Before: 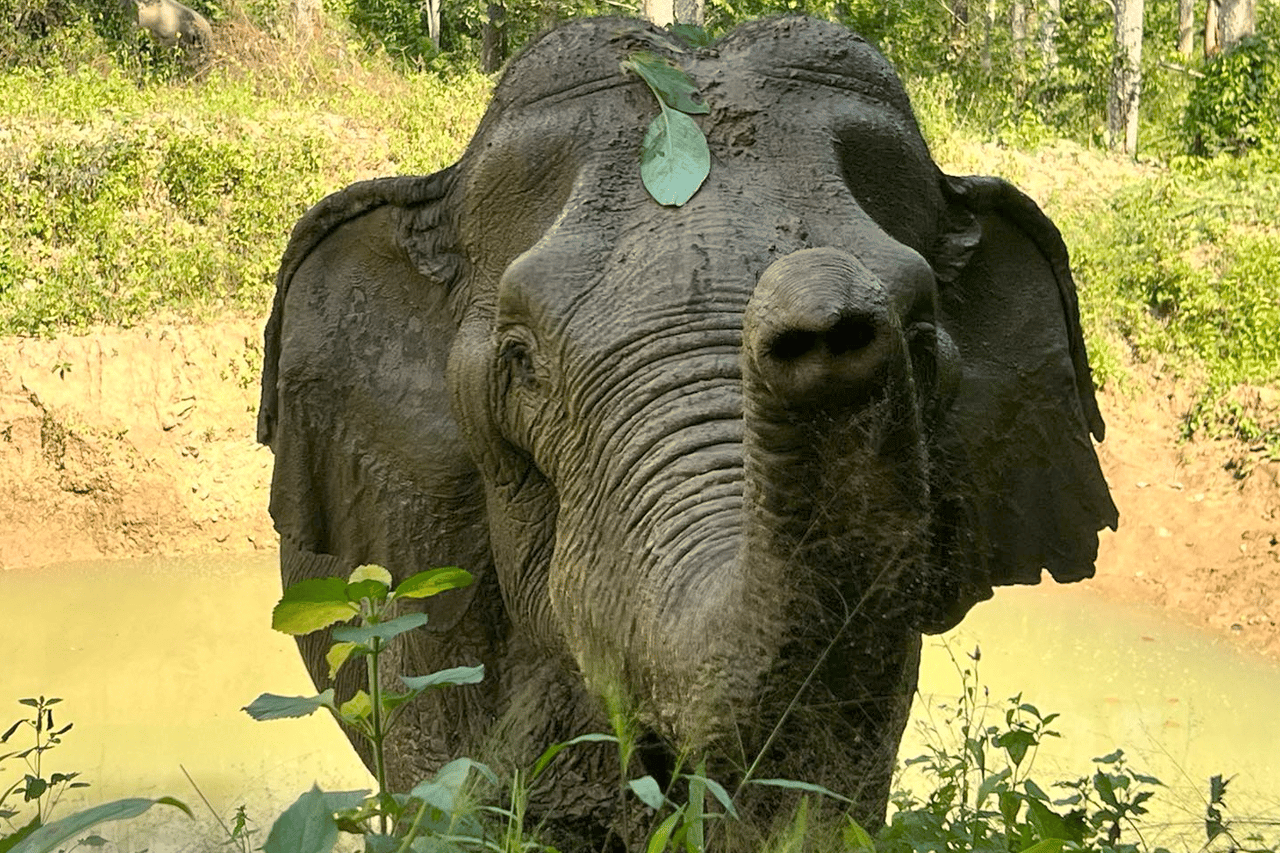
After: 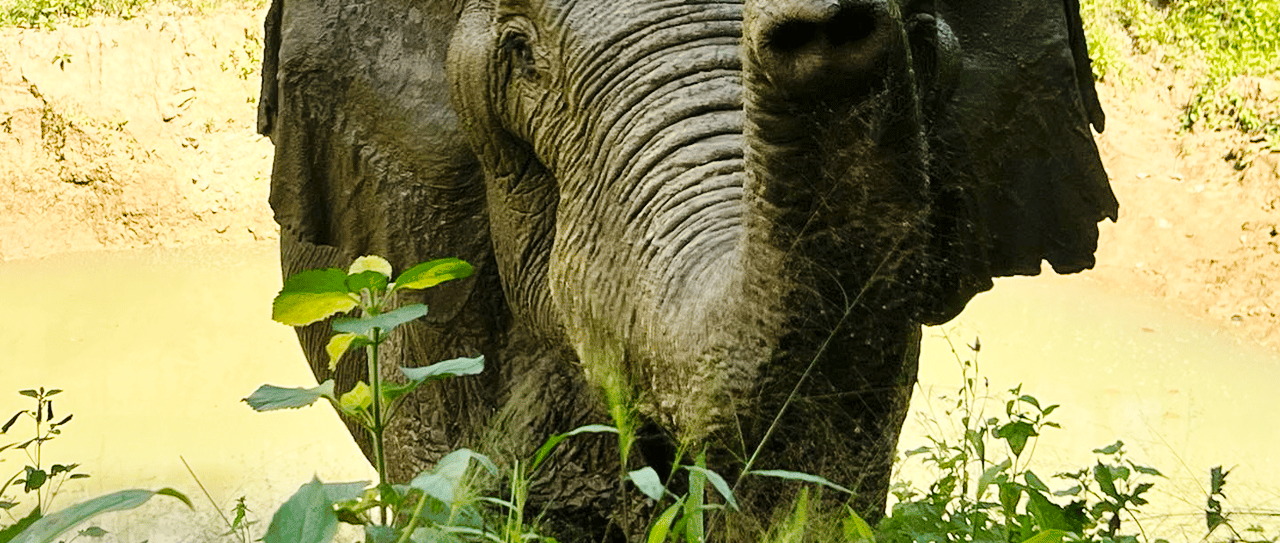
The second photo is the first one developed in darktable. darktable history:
base curve: curves: ch0 [(0, 0) (0.036, 0.025) (0.121, 0.166) (0.206, 0.329) (0.605, 0.79) (1, 1)], preserve colors none
crop and rotate: top 36.33%
